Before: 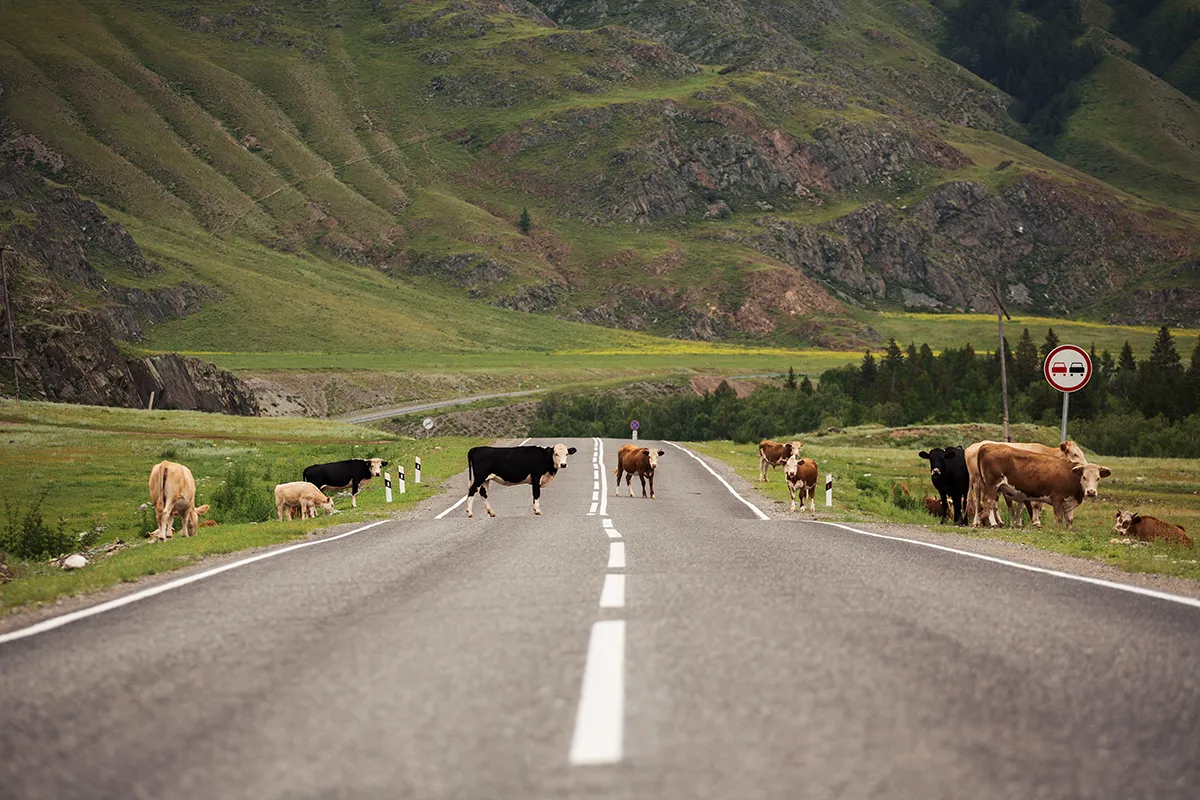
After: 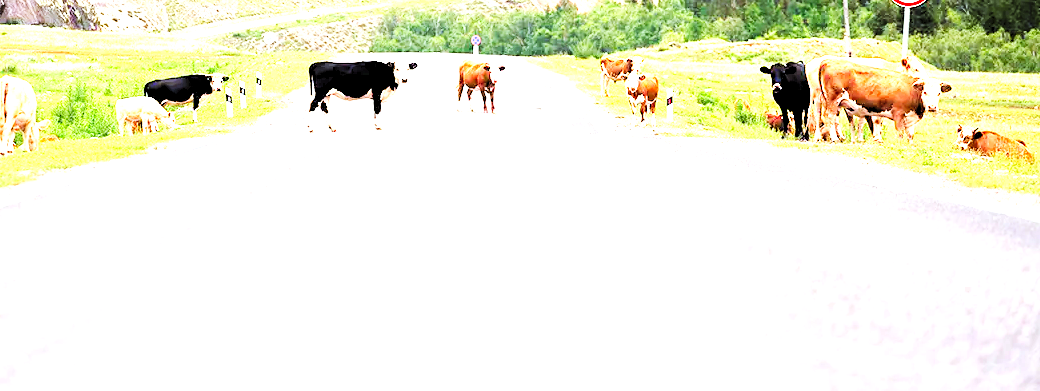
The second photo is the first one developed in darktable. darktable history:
crop and rotate: left 13.306%, top 48.129%, bottom 2.928%
base curve: curves: ch0 [(0, 0.003) (0.001, 0.002) (0.006, 0.004) (0.02, 0.022) (0.048, 0.086) (0.094, 0.234) (0.162, 0.431) (0.258, 0.629) (0.385, 0.8) (0.548, 0.918) (0.751, 0.988) (1, 1)], preserve colors none
white balance: red 0.924, blue 1.095
levels: levels [0.036, 0.364, 0.827]
tone equalizer: -7 EV 0.15 EV, -6 EV 0.6 EV, -5 EV 1.15 EV, -4 EV 1.33 EV, -3 EV 1.15 EV, -2 EV 0.6 EV, -1 EV 0.15 EV, mask exposure compensation -0.5 EV
